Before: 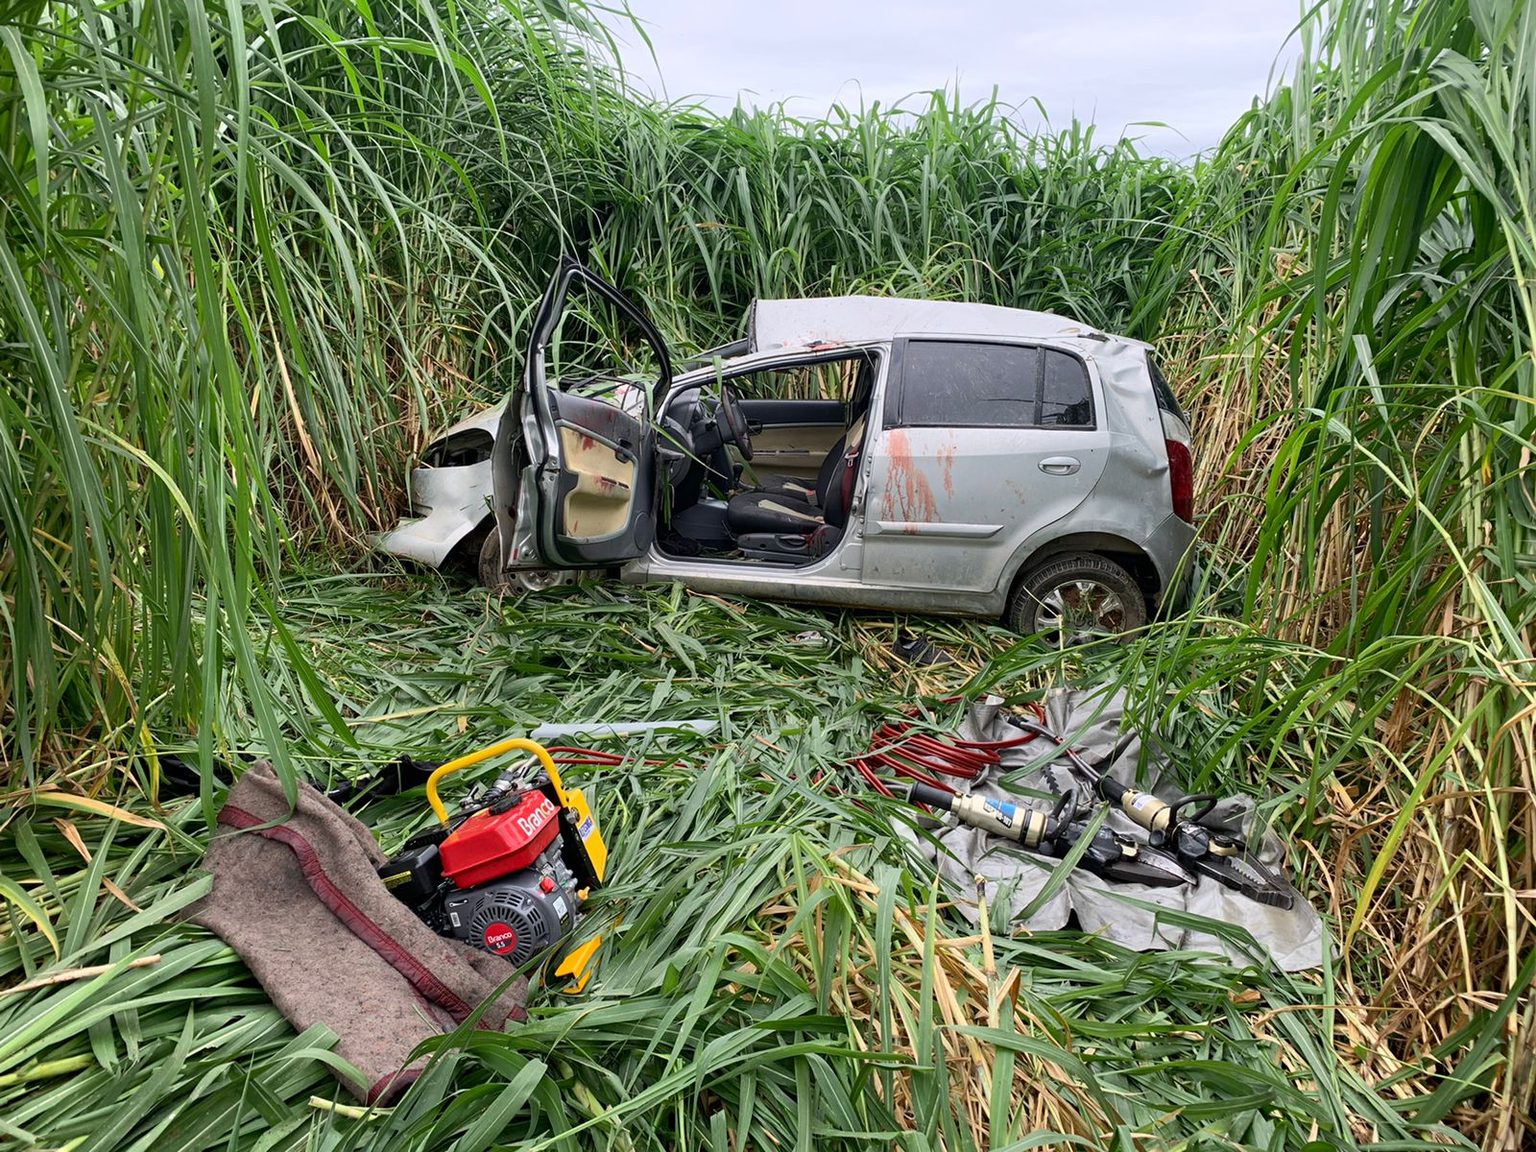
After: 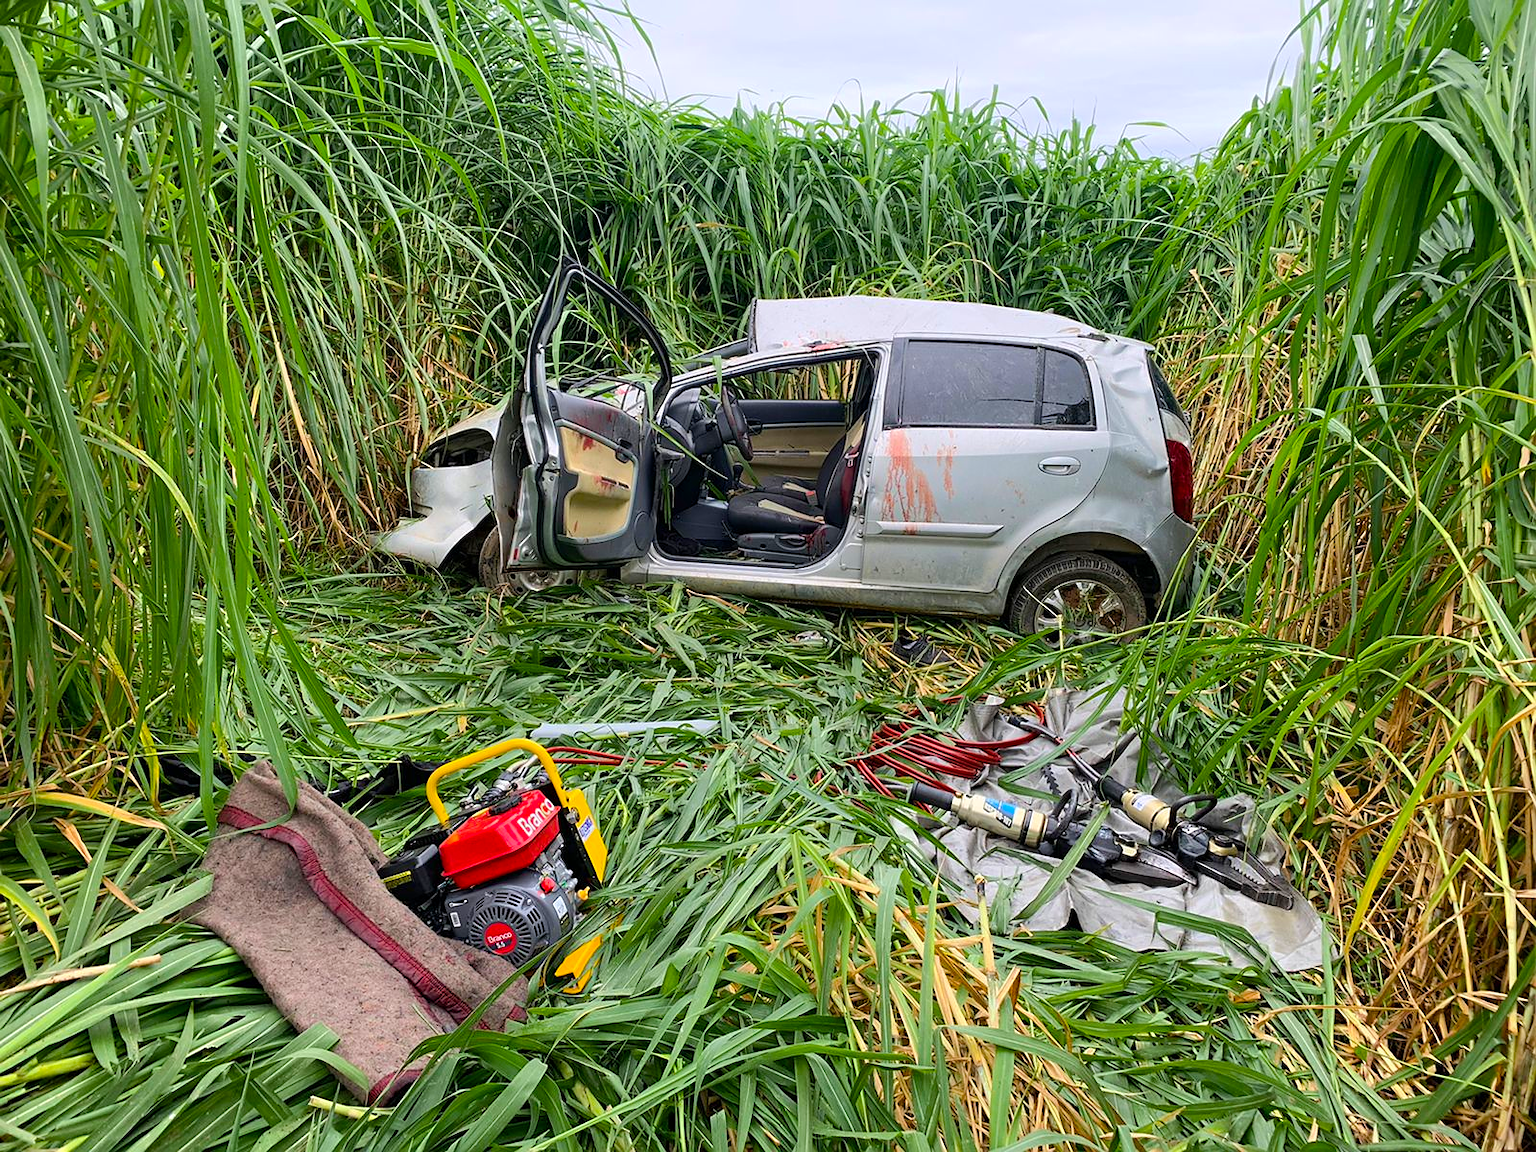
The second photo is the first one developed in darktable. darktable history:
exposure: exposure 0.02 EV, compensate highlight preservation false
color balance rgb: perceptual saturation grading › global saturation 25%, perceptual brilliance grading › mid-tones 10%, perceptual brilliance grading › shadows 15%, global vibrance 20%
sharpen: radius 1
